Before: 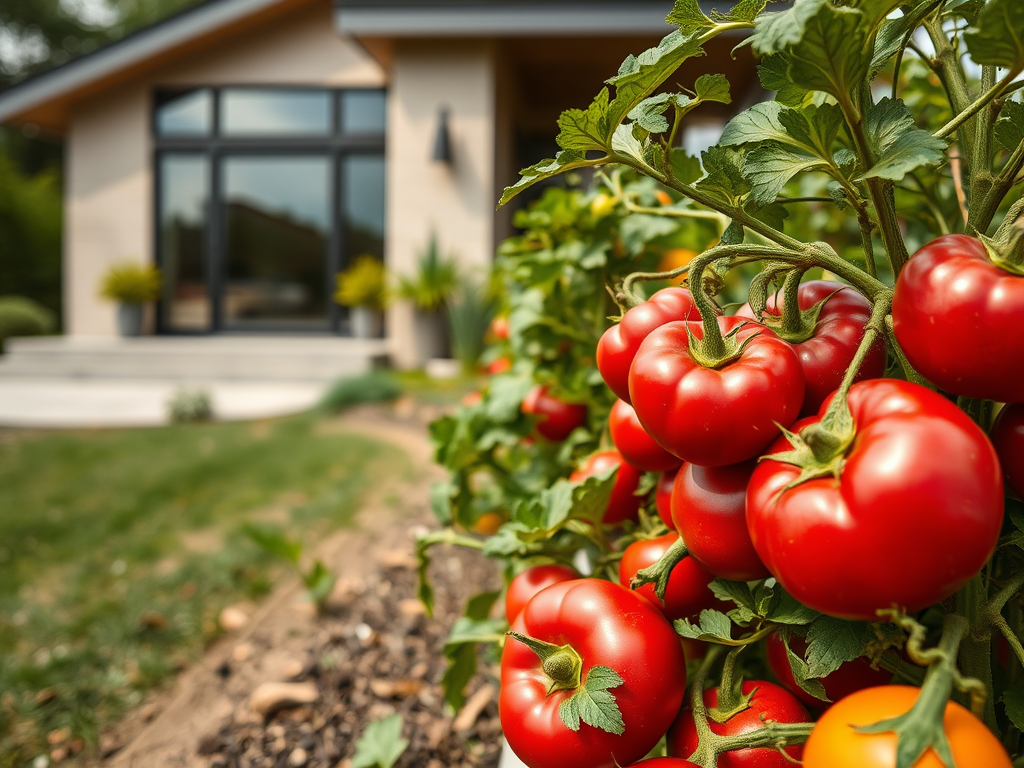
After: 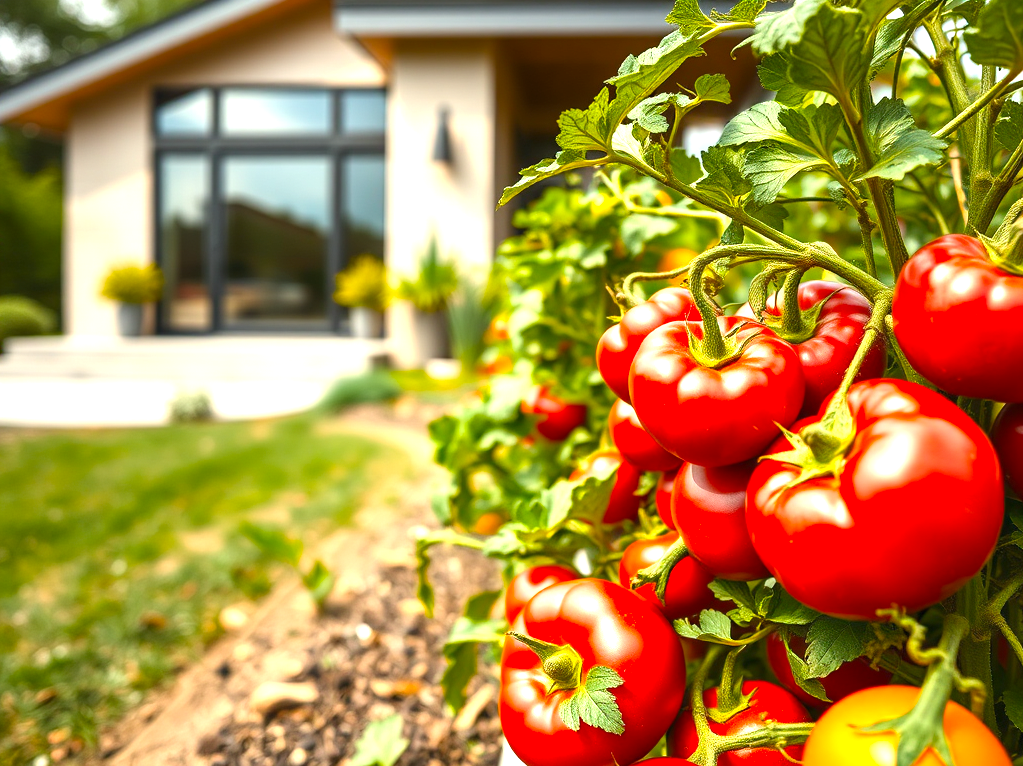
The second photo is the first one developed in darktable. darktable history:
color balance: output saturation 120%
exposure: black level correction 0, exposure 1.1 EV, compensate highlight preservation false
crop: top 0.05%, bottom 0.098%
